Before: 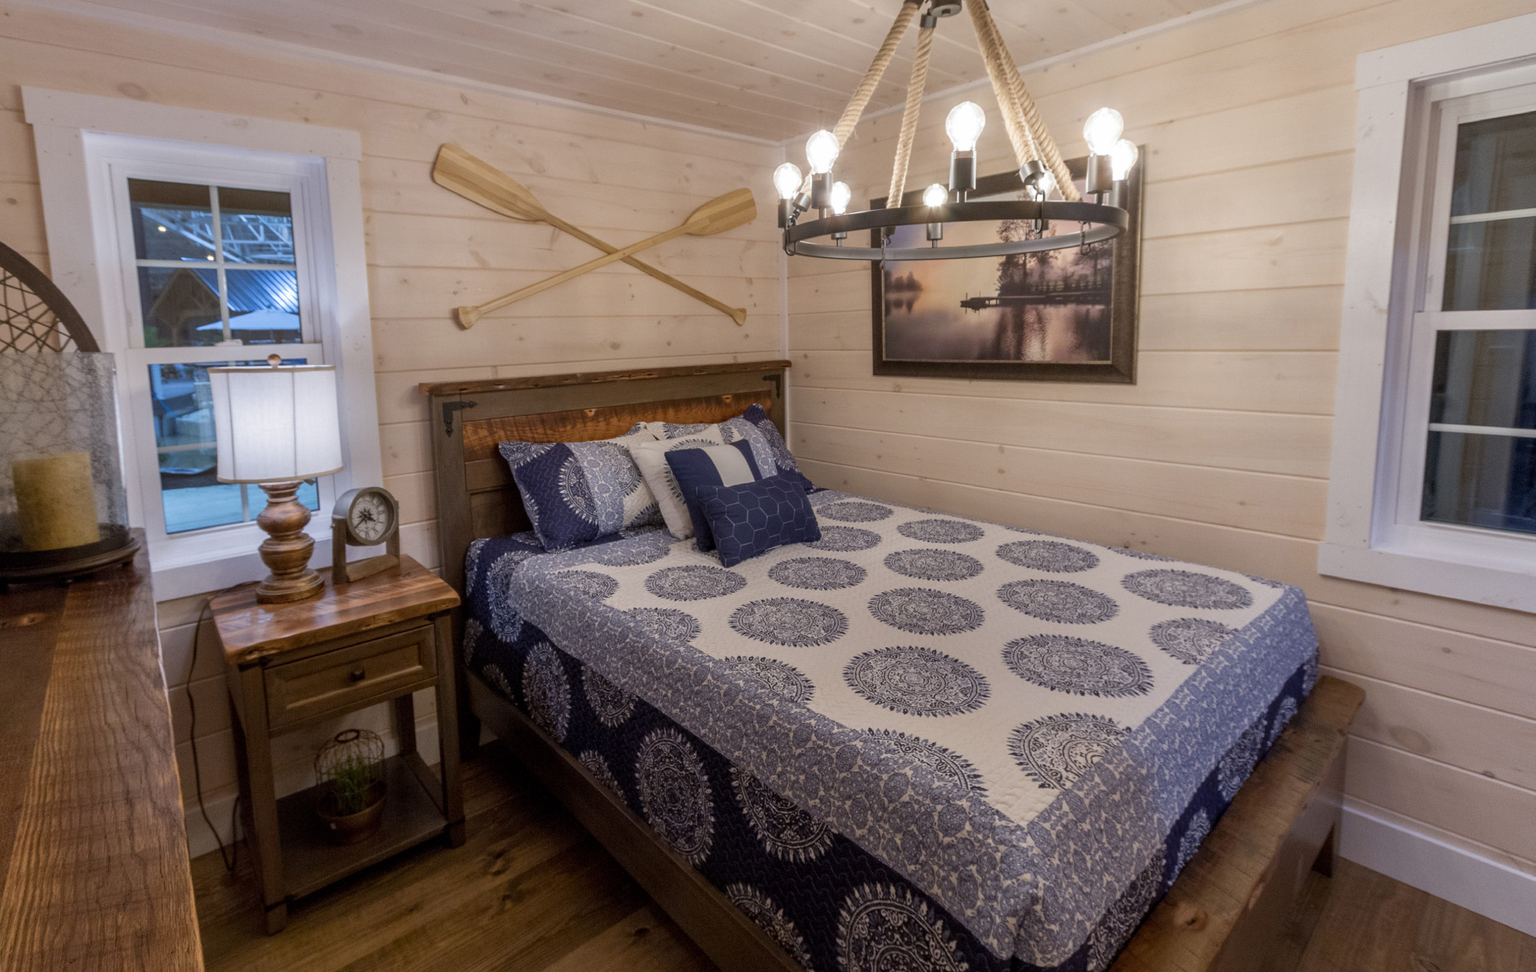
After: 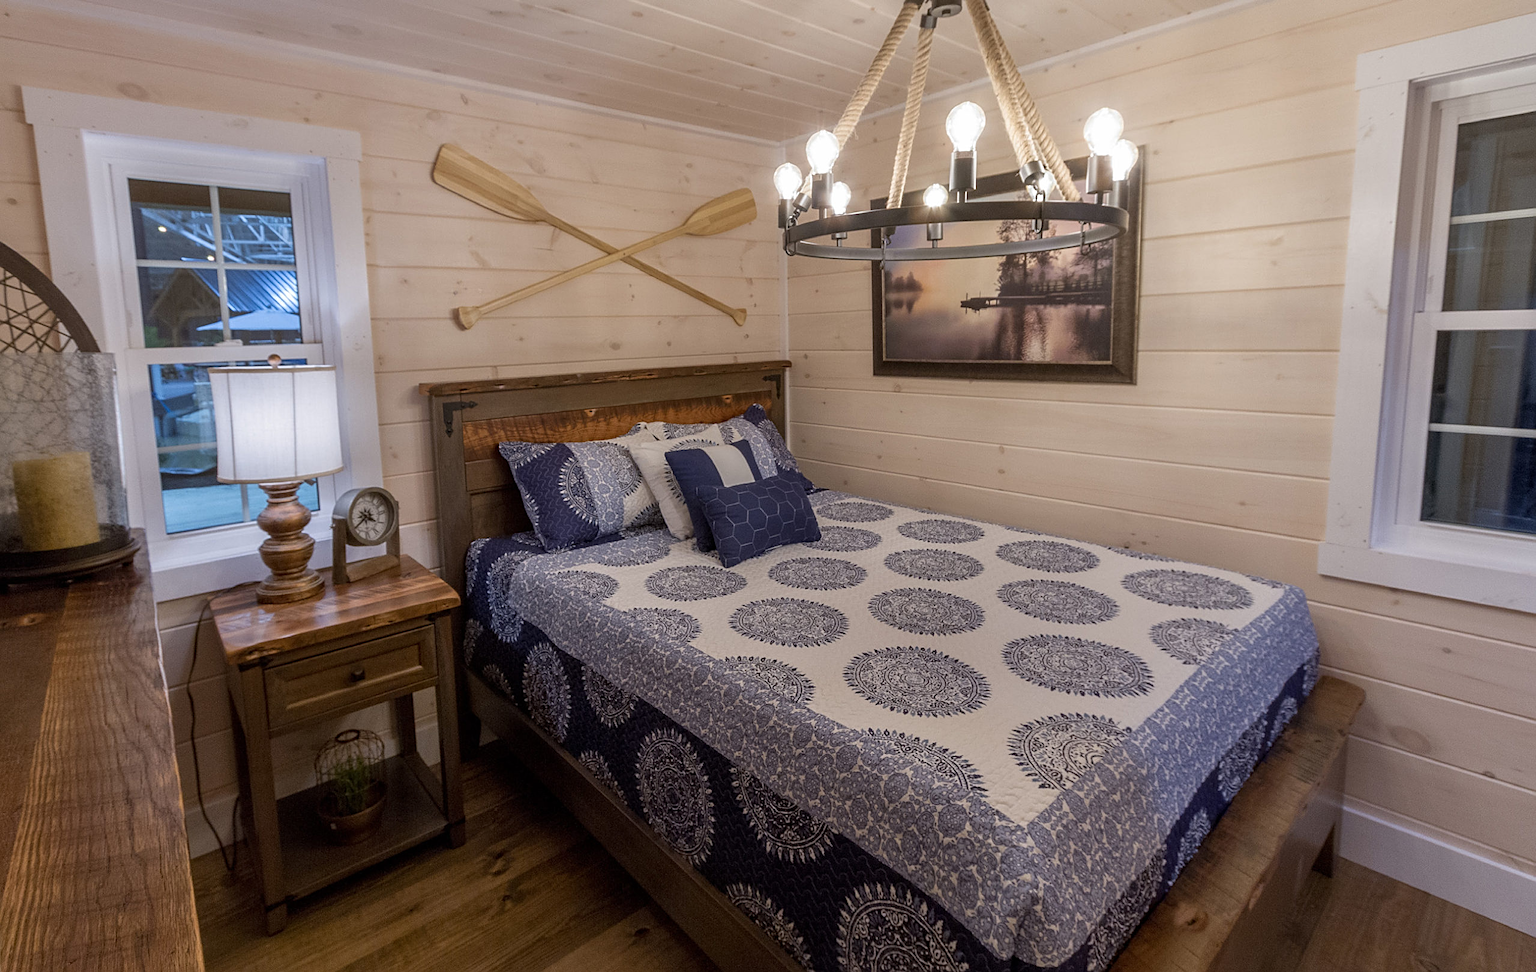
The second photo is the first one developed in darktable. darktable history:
tone equalizer: -7 EV 0.13 EV, smoothing diameter 25%, edges refinement/feathering 10, preserve details guided filter
sharpen: on, module defaults
